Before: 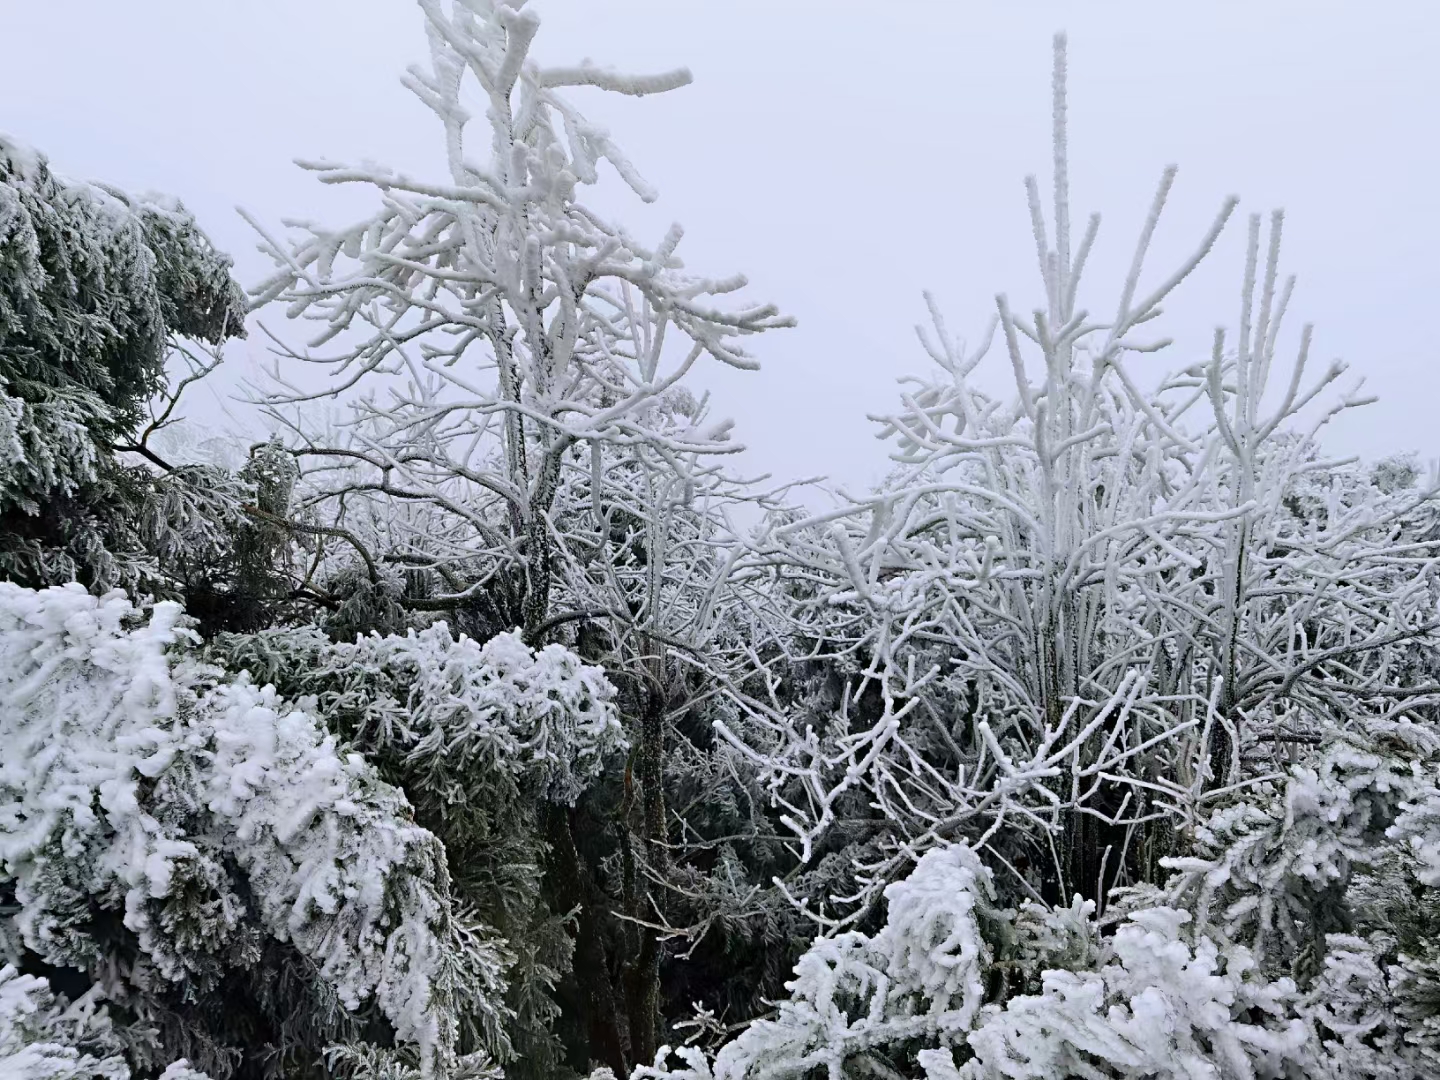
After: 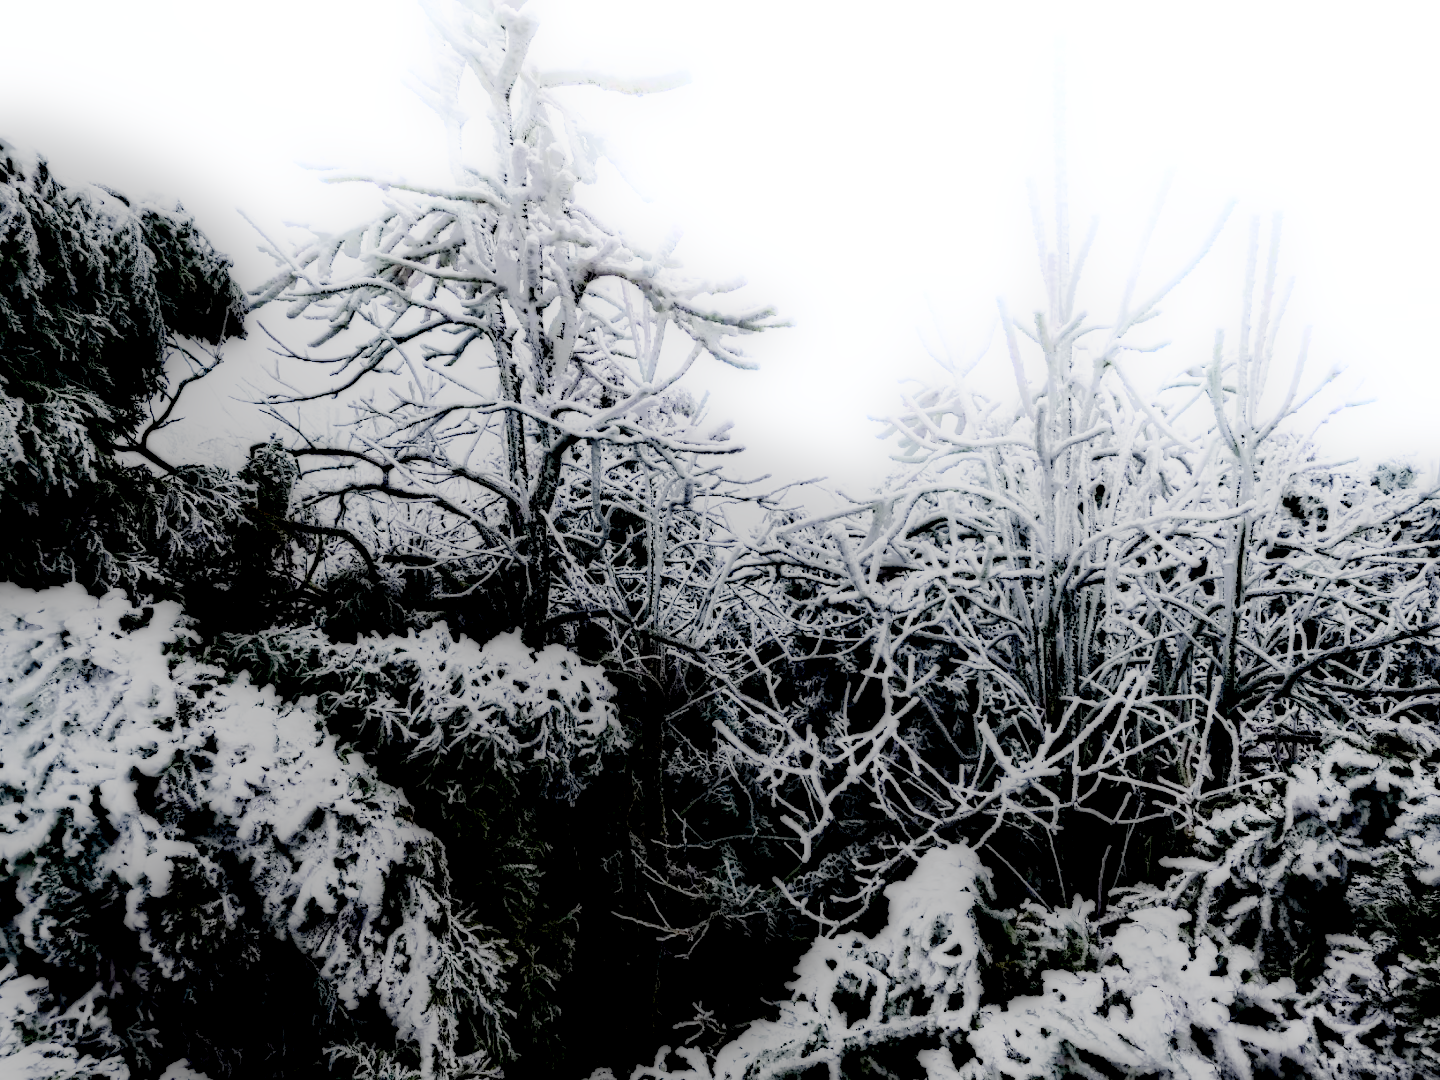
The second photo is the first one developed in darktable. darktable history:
local contrast: highlights 0%, shadows 198%, detail 164%, midtone range 0.001
bloom: size 5%, threshold 95%, strength 15%
base curve: curves: ch0 [(0, 0) (0.007, 0.004) (0.027, 0.03) (0.046, 0.07) (0.207, 0.54) (0.442, 0.872) (0.673, 0.972) (1, 1)], preserve colors none
contrast equalizer: octaves 7, y [[0.6 ×6], [0.55 ×6], [0 ×6], [0 ×6], [0 ×6]]
